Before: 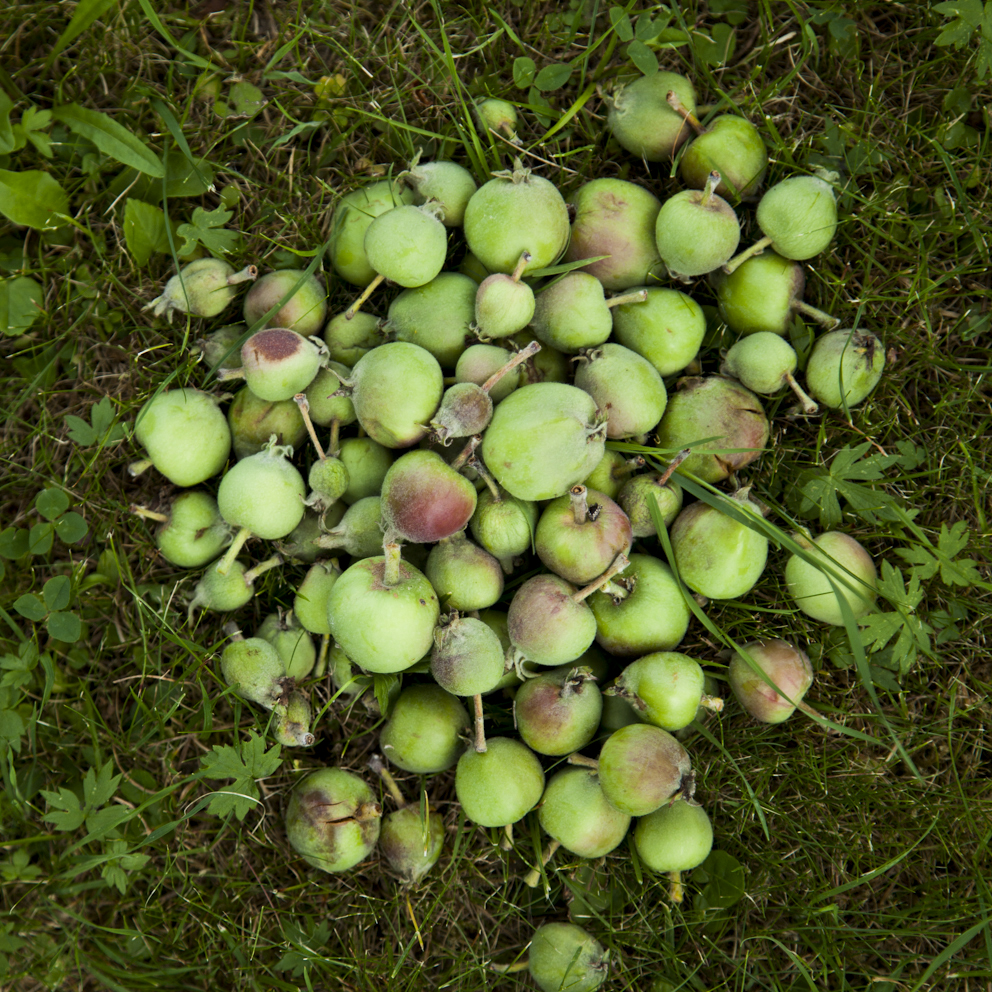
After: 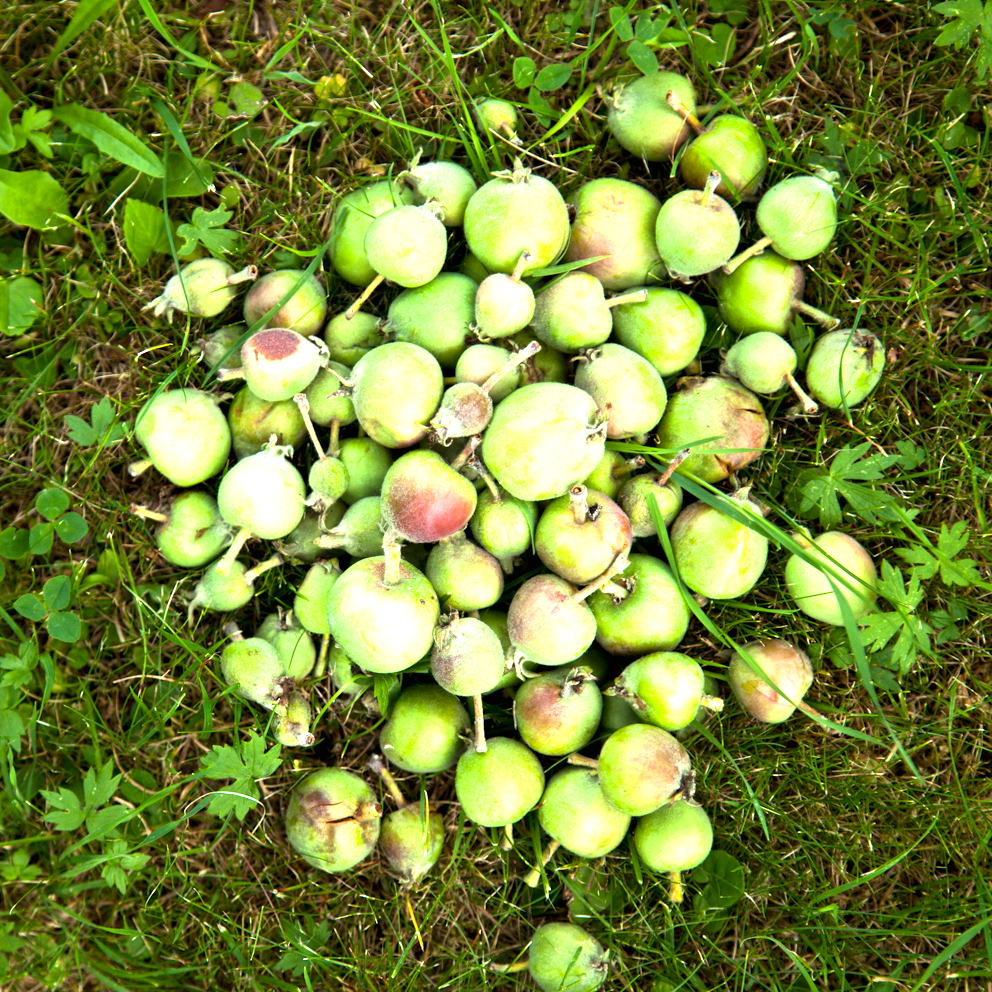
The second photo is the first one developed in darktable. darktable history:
exposure: black level correction 0, exposure 1.456 EV, compensate highlight preservation false
